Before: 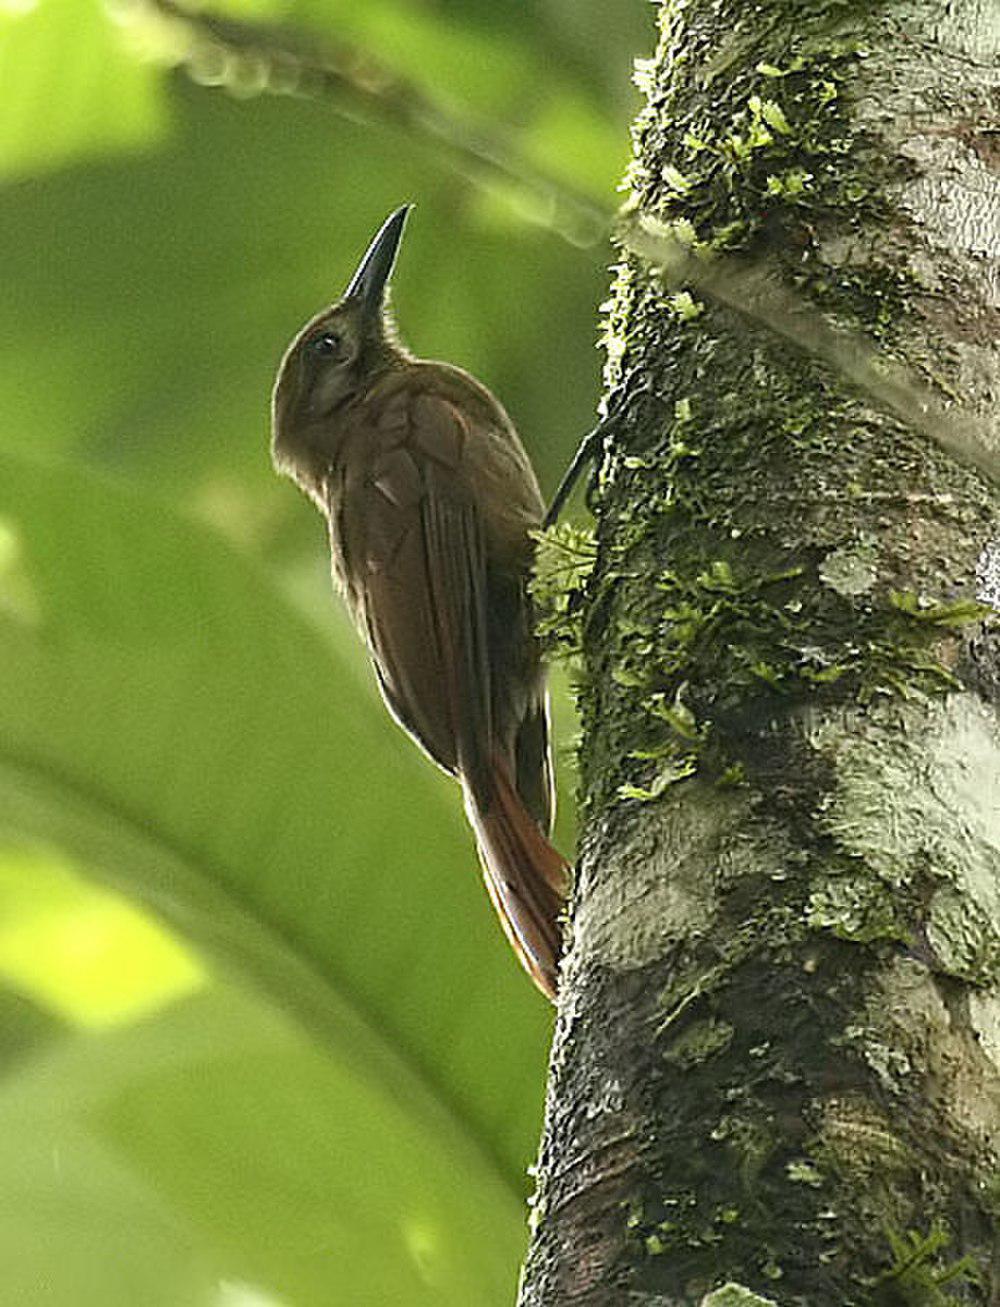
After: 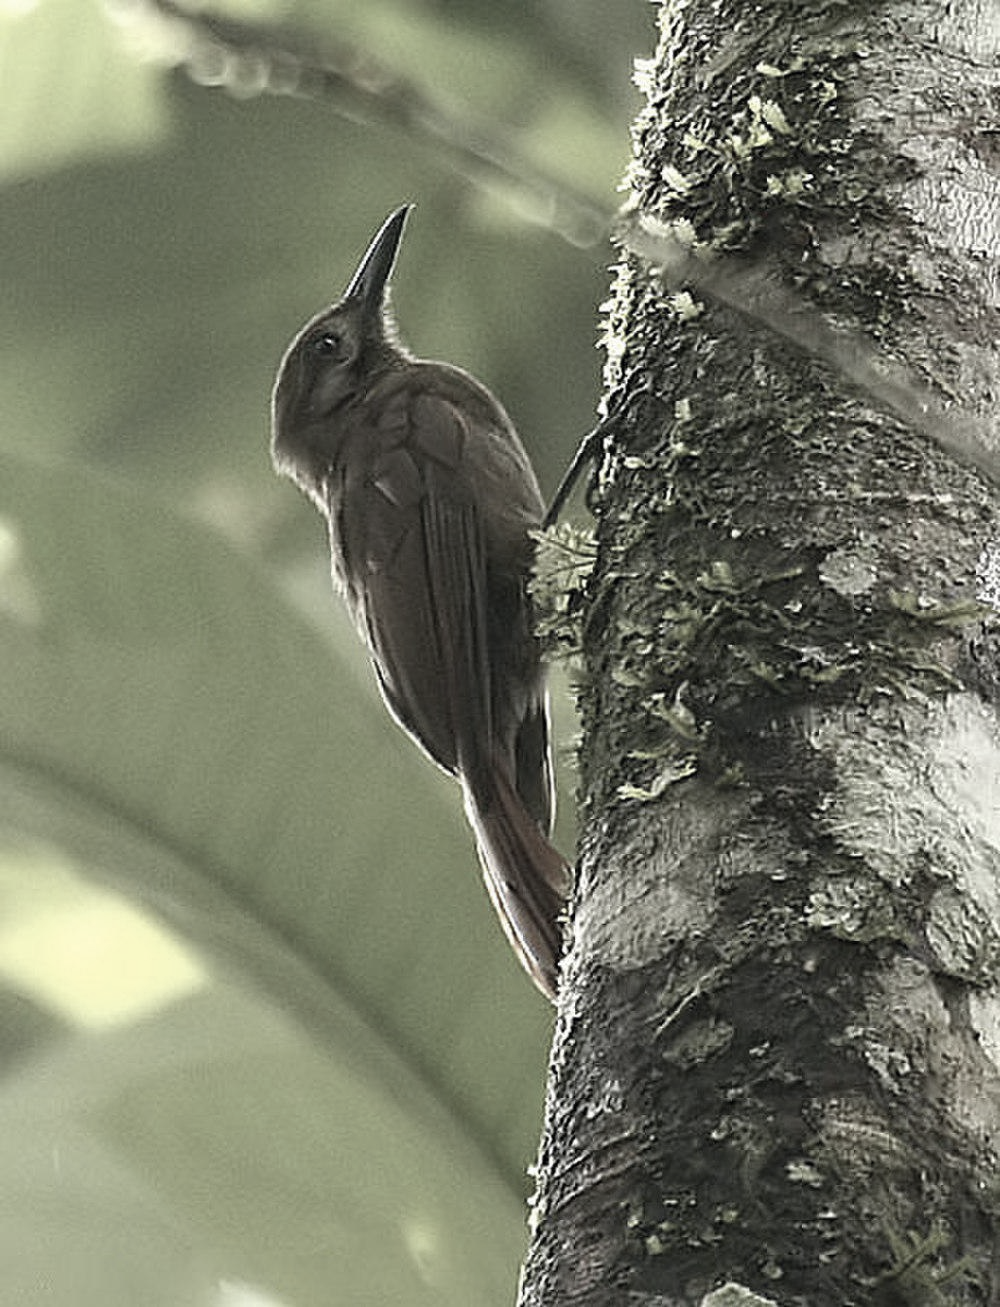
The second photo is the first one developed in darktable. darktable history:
color correction: highlights b* 0.026, saturation 0.306
